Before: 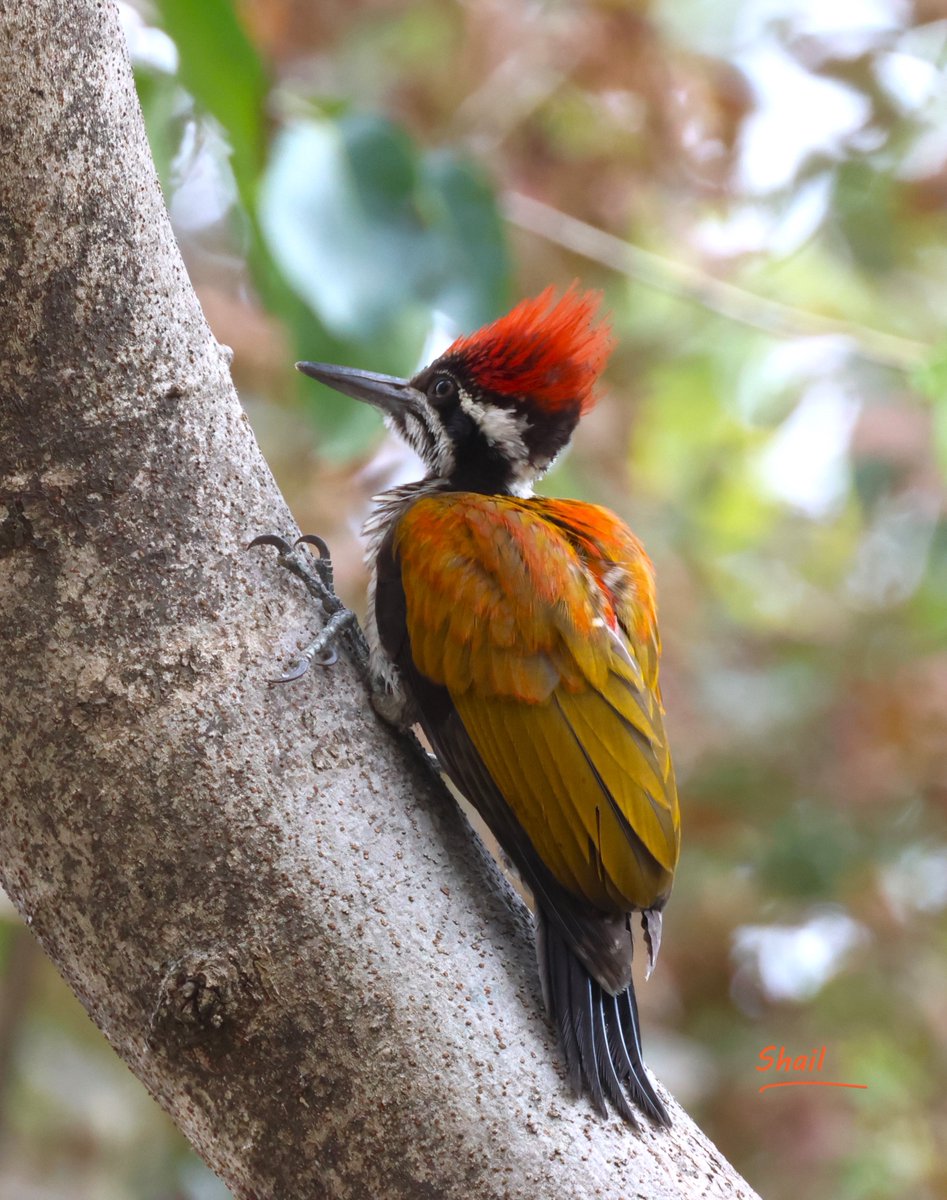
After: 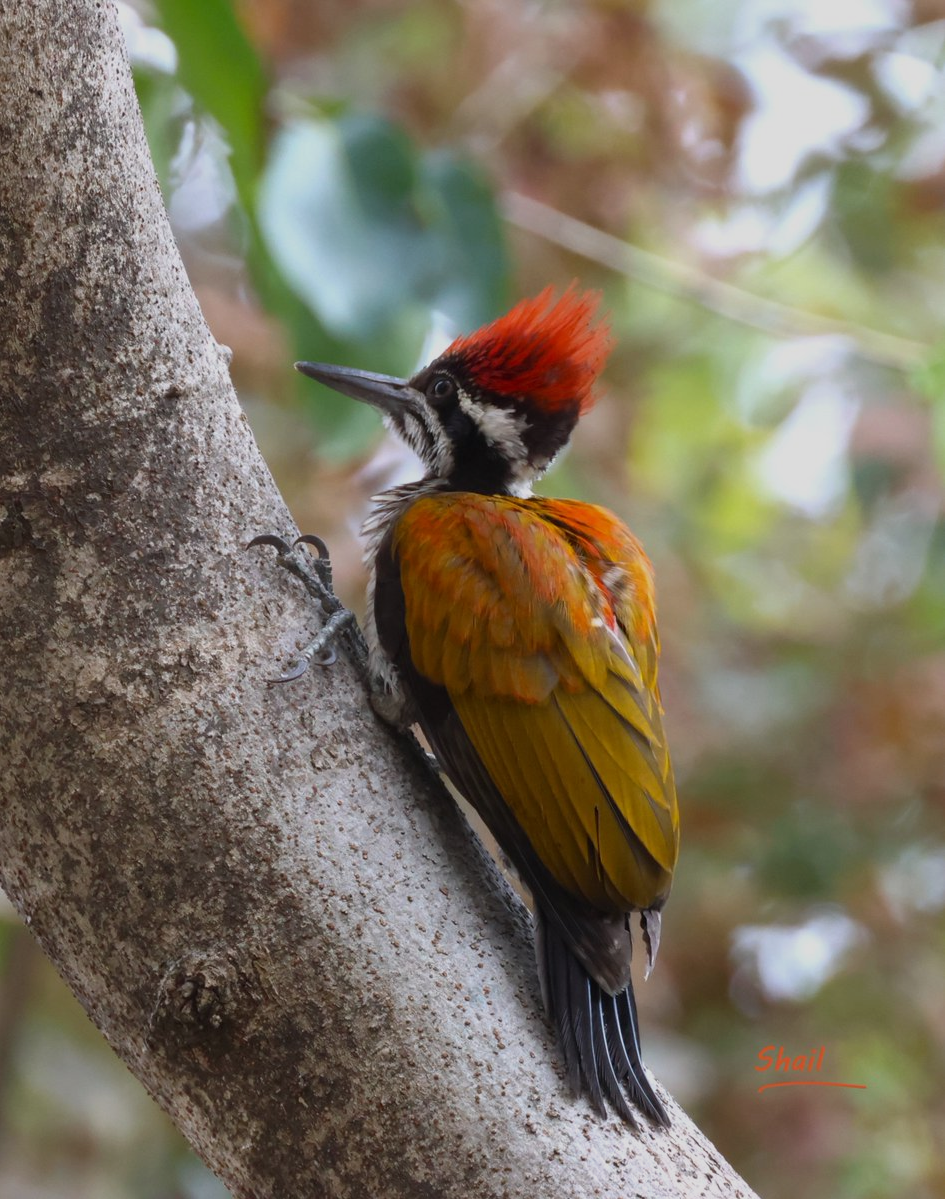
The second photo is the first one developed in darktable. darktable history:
exposure: exposure -0.49 EV, compensate exposure bias true, compensate highlight preservation false
crop and rotate: left 0.145%, bottom 0.006%
